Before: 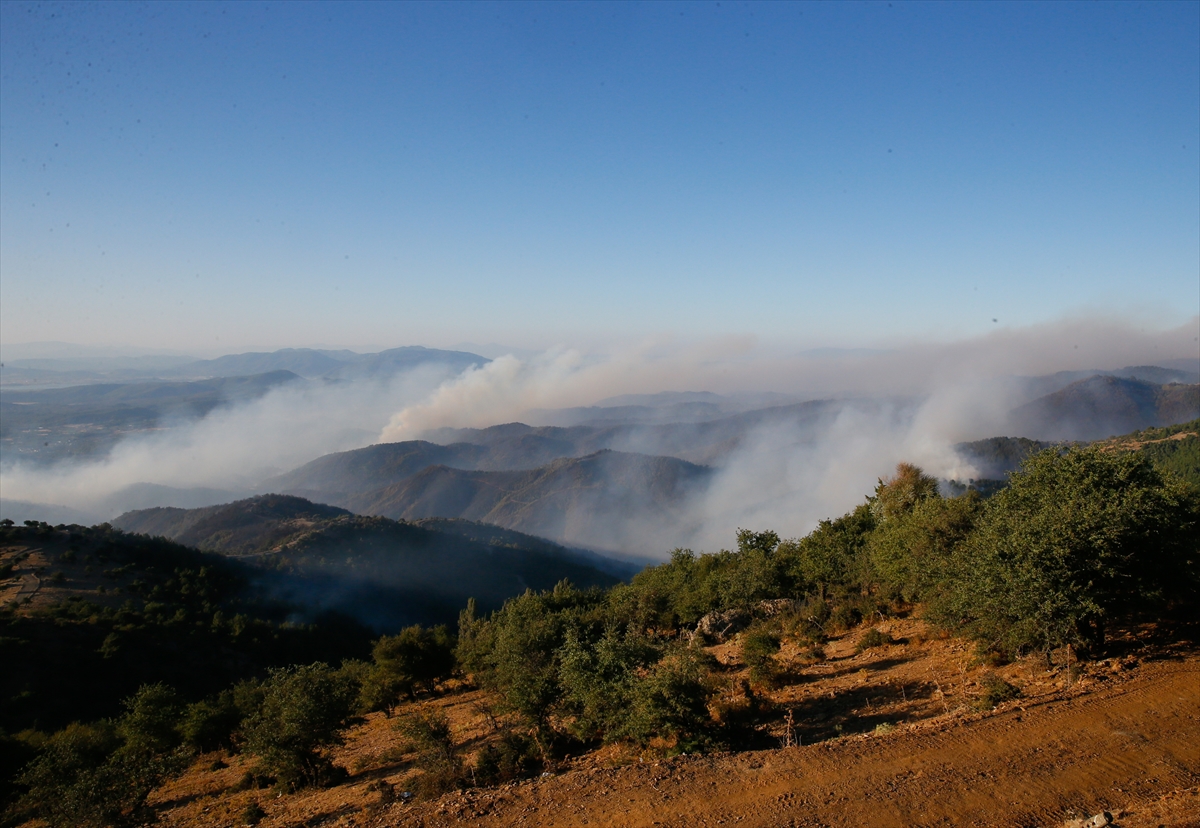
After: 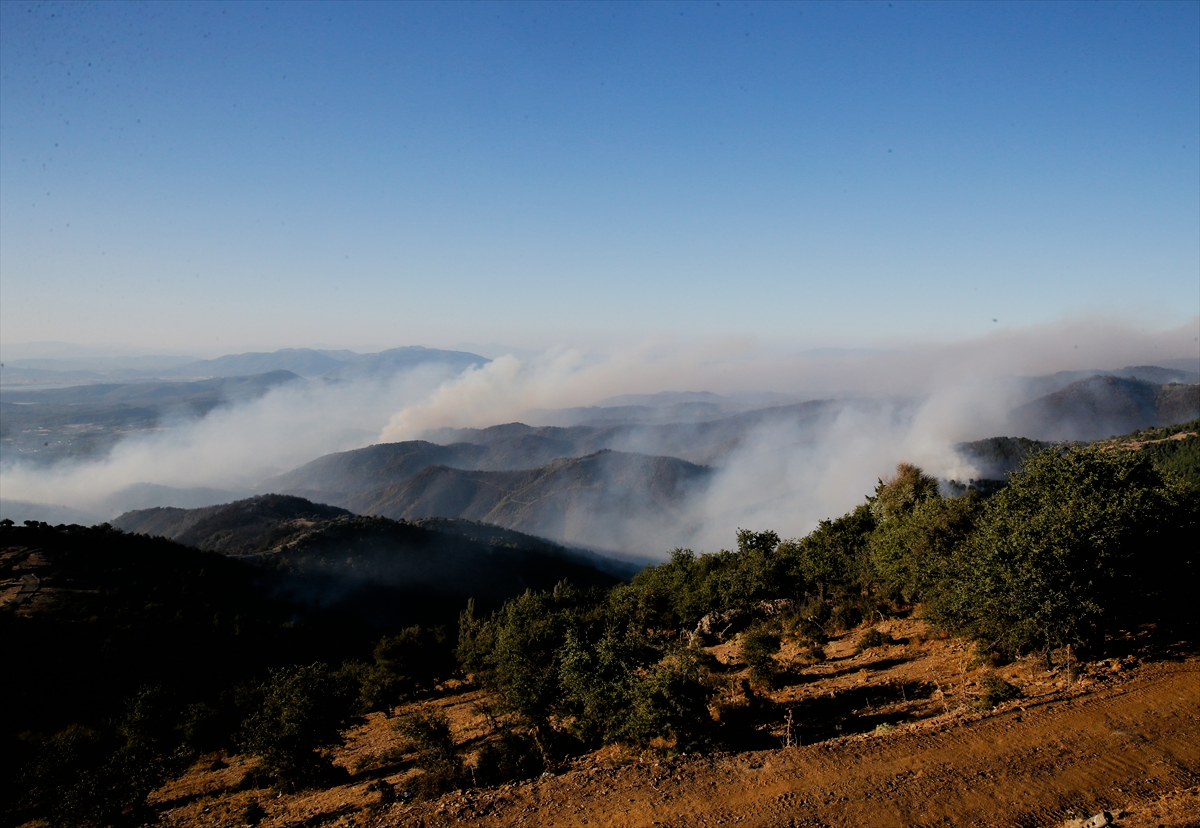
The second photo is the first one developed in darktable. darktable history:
tone equalizer: on, module defaults
filmic rgb: black relative exposure -7.5 EV, white relative exposure 4.99 EV, hardness 3.33, contrast 1.298
